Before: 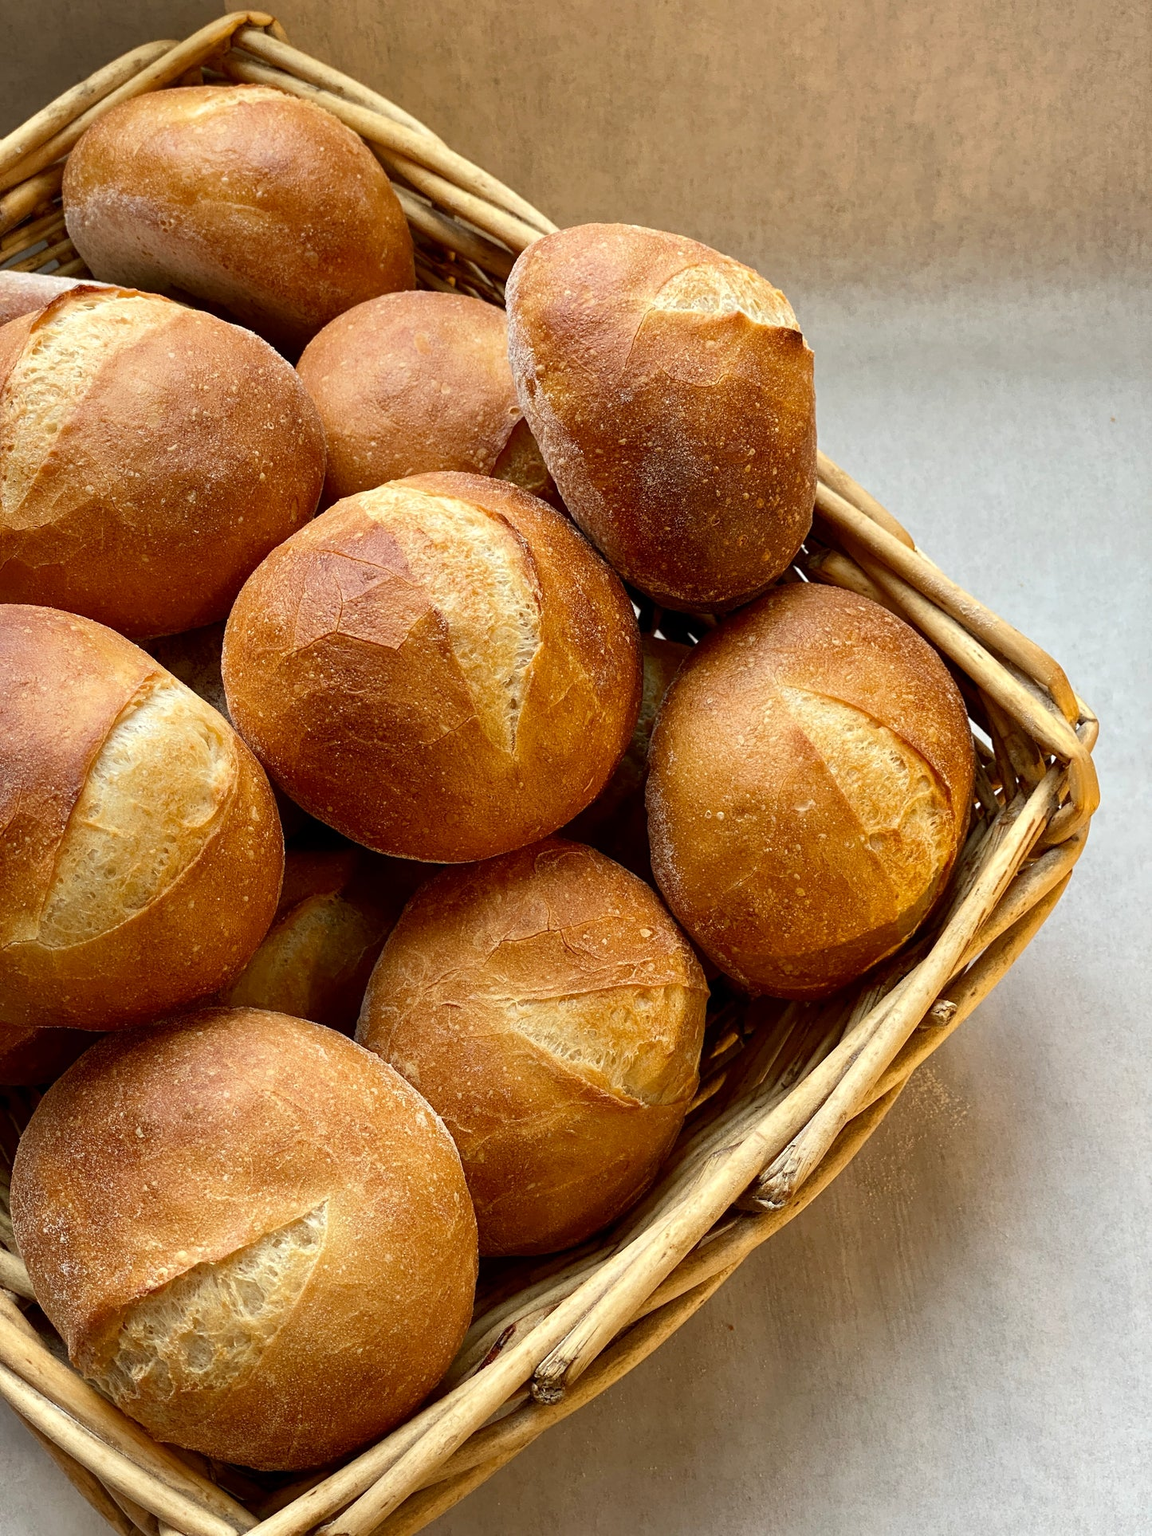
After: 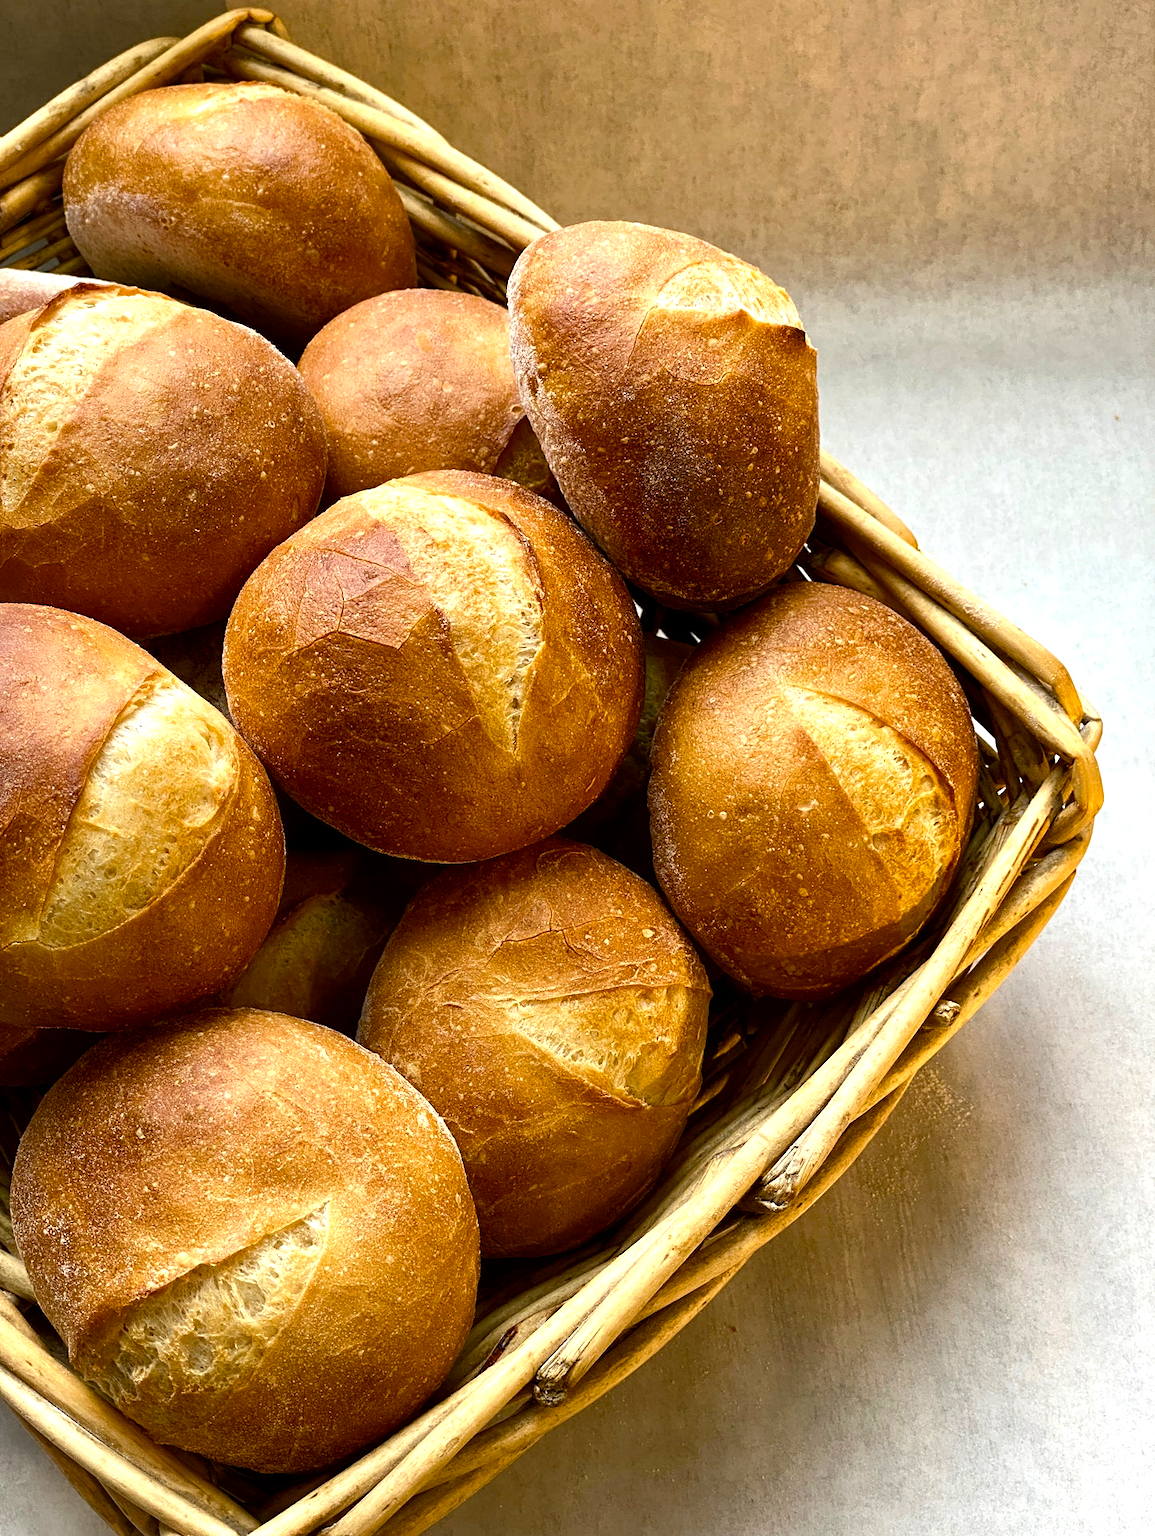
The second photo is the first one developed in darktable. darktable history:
crop: top 0.209%, bottom 0.12%
color balance rgb: shadows lift › chroma 2.007%, shadows lift › hue 185.58°, perceptual saturation grading › global saturation 20%, perceptual saturation grading › highlights -25.204%, perceptual saturation grading › shadows 24.58%, perceptual brilliance grading › global brilliance 15.788%, perceptual brilliance grading › shadows -35.686%, global vibrance 20%
